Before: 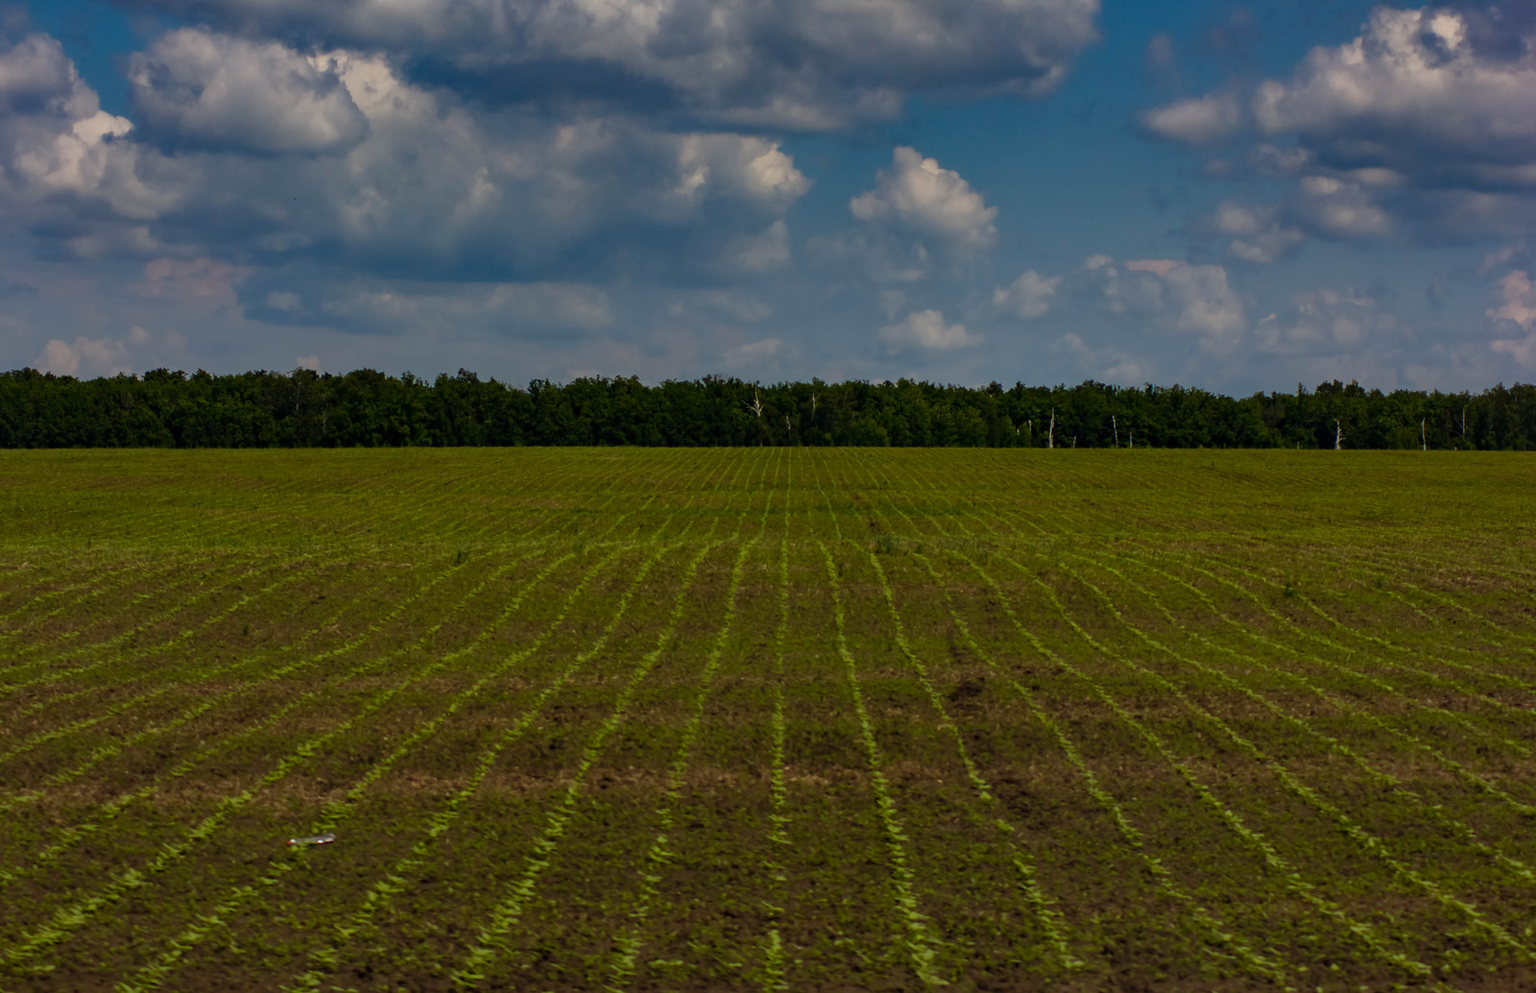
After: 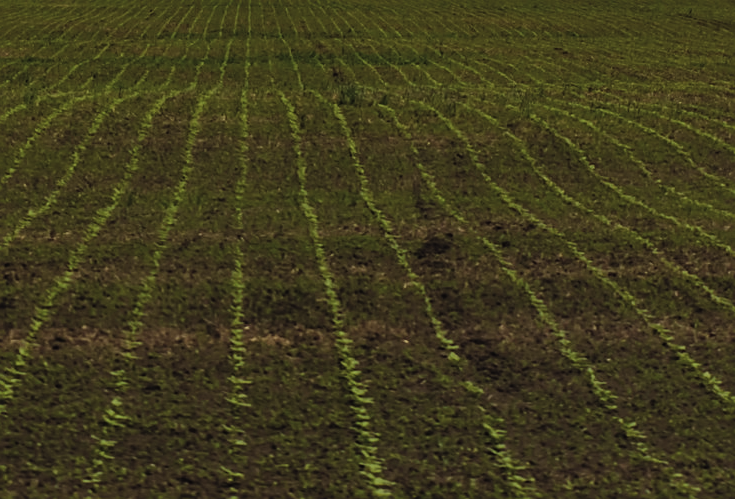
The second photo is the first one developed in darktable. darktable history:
sharpen: amount 0.493
shadows and highlights: shadows 22.71, highlights -49.05, soften with gaussian
crop: left 35.831%, top 45.718%, right 18.212%, bottom 5.971%
filmic rgb: middle gray luminance 21.47%, black relative exposure -14.05 EV, white relative exposure 2.95 EV, target black luminance 0%, hardness 8.75, latitude 59.72%, contrast 1.208, highlights saturation mix 4.07%, shadows ↔ highlights balance 41.22%, color science v6 (2022)
exposure: black level correction -0.014, exposure -0.195 EV, compensate highlight preservation false
